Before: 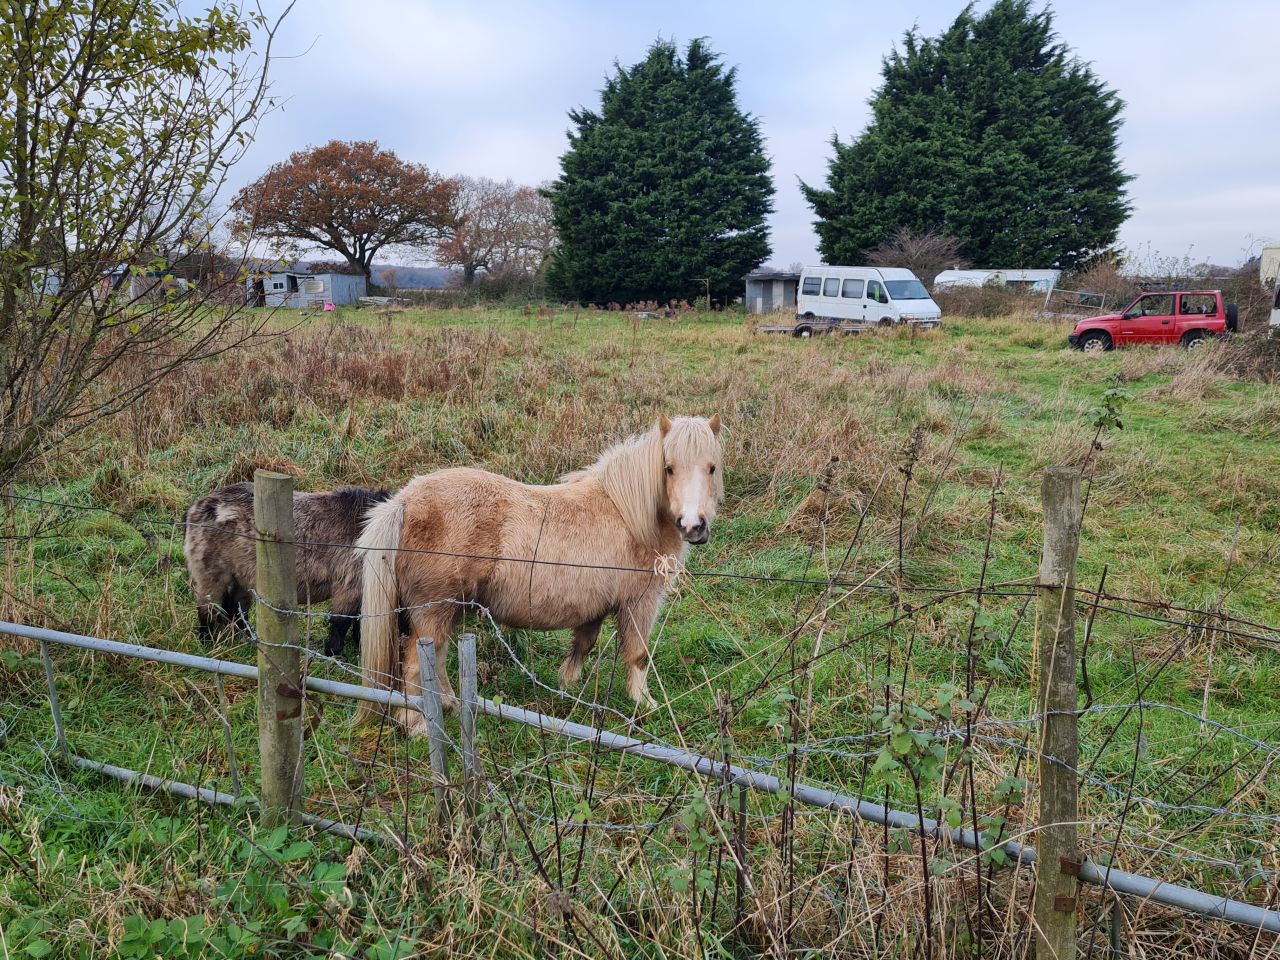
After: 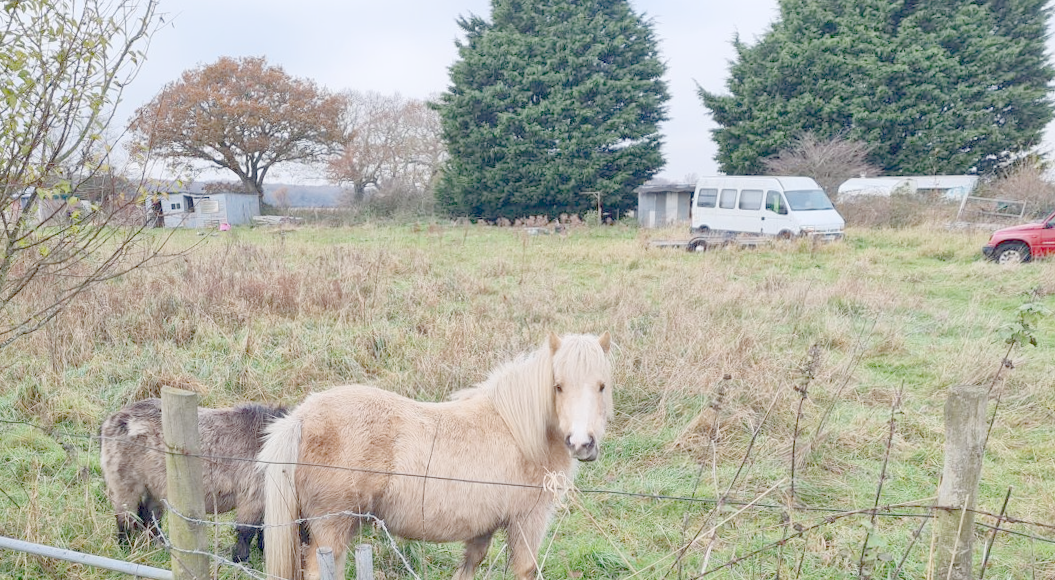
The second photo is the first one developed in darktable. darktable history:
rotate and perspective: rotation 0.062°, lens shift (vertical) 0.115, lens shift (horizontal) -0.133, crop left 0.047, crop right 0.94, crop top 0.061, crop bottom 0.94
crop: left 3.015%, top 8.969%, right 9.647%, bottom 26.457%
